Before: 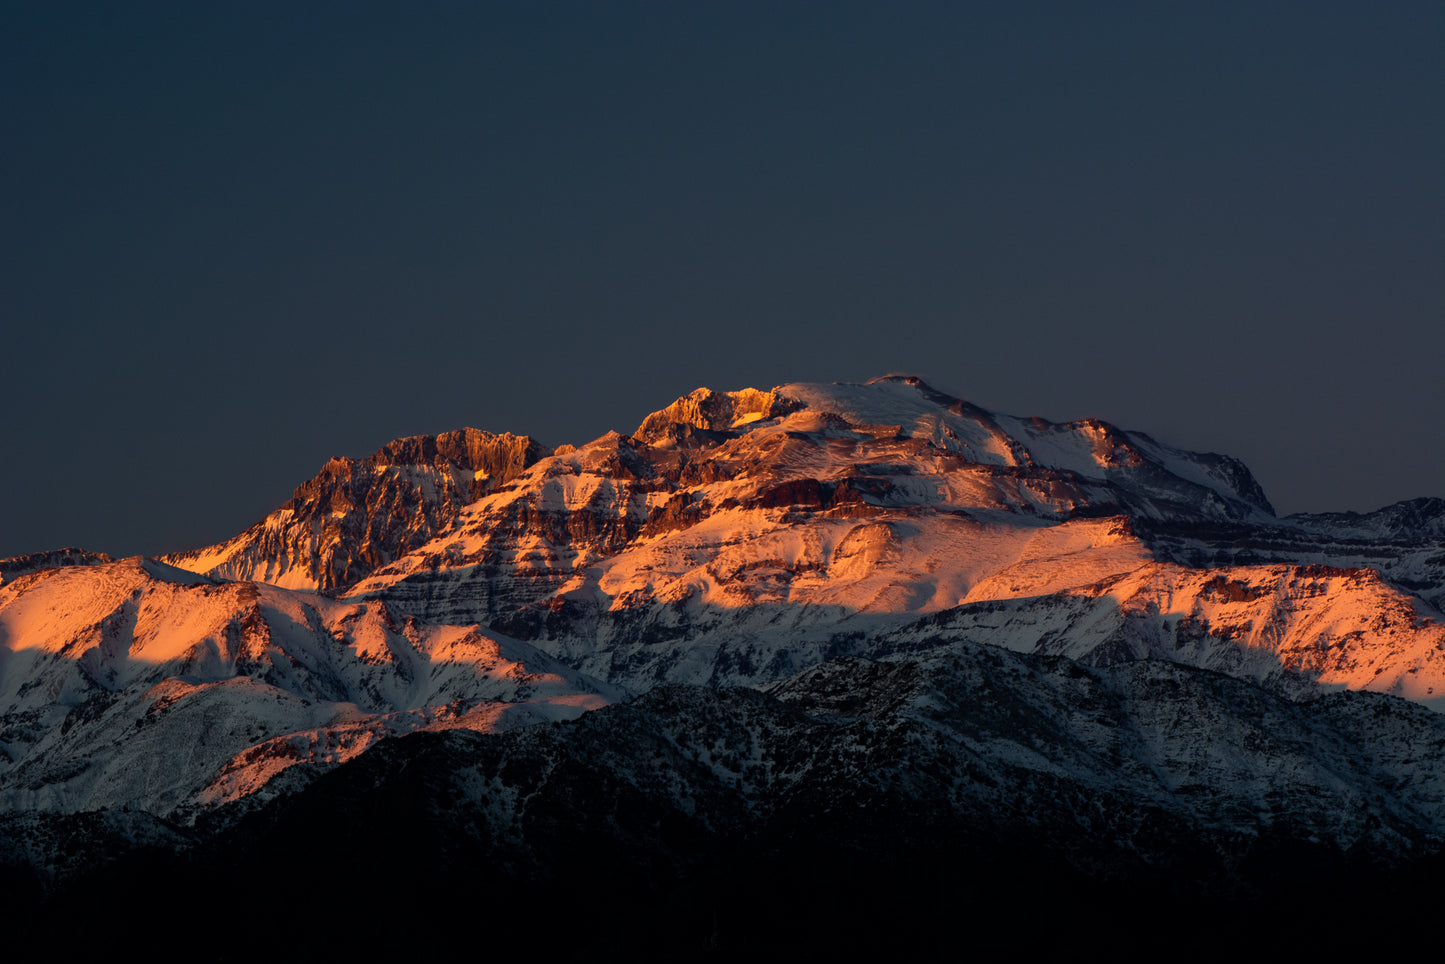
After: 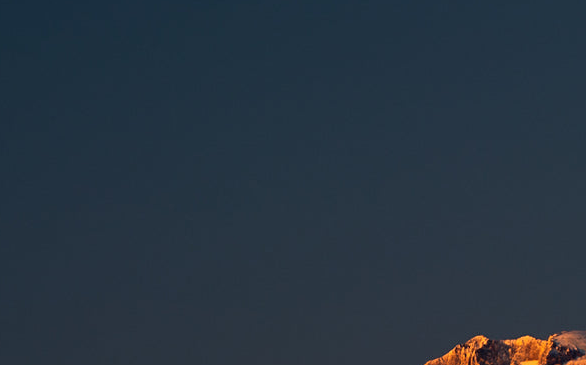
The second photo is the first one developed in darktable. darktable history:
sharpen: amount 0.2
crop: left 15.452%, top 5.459%, right 43.956%, bottom 56.62%
